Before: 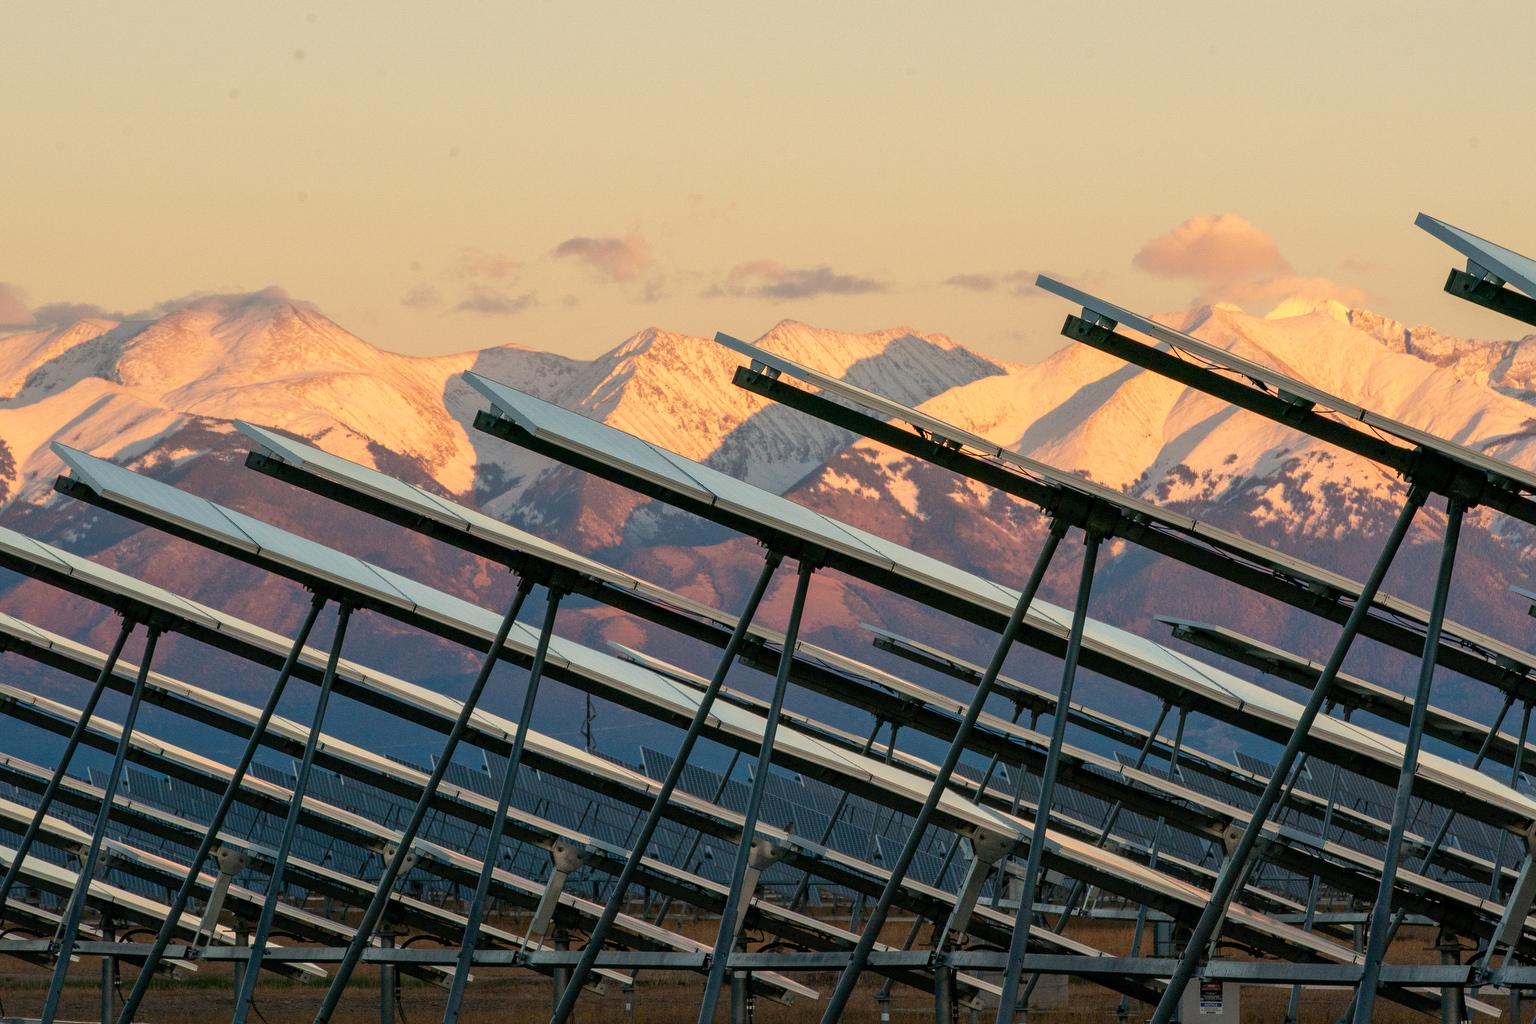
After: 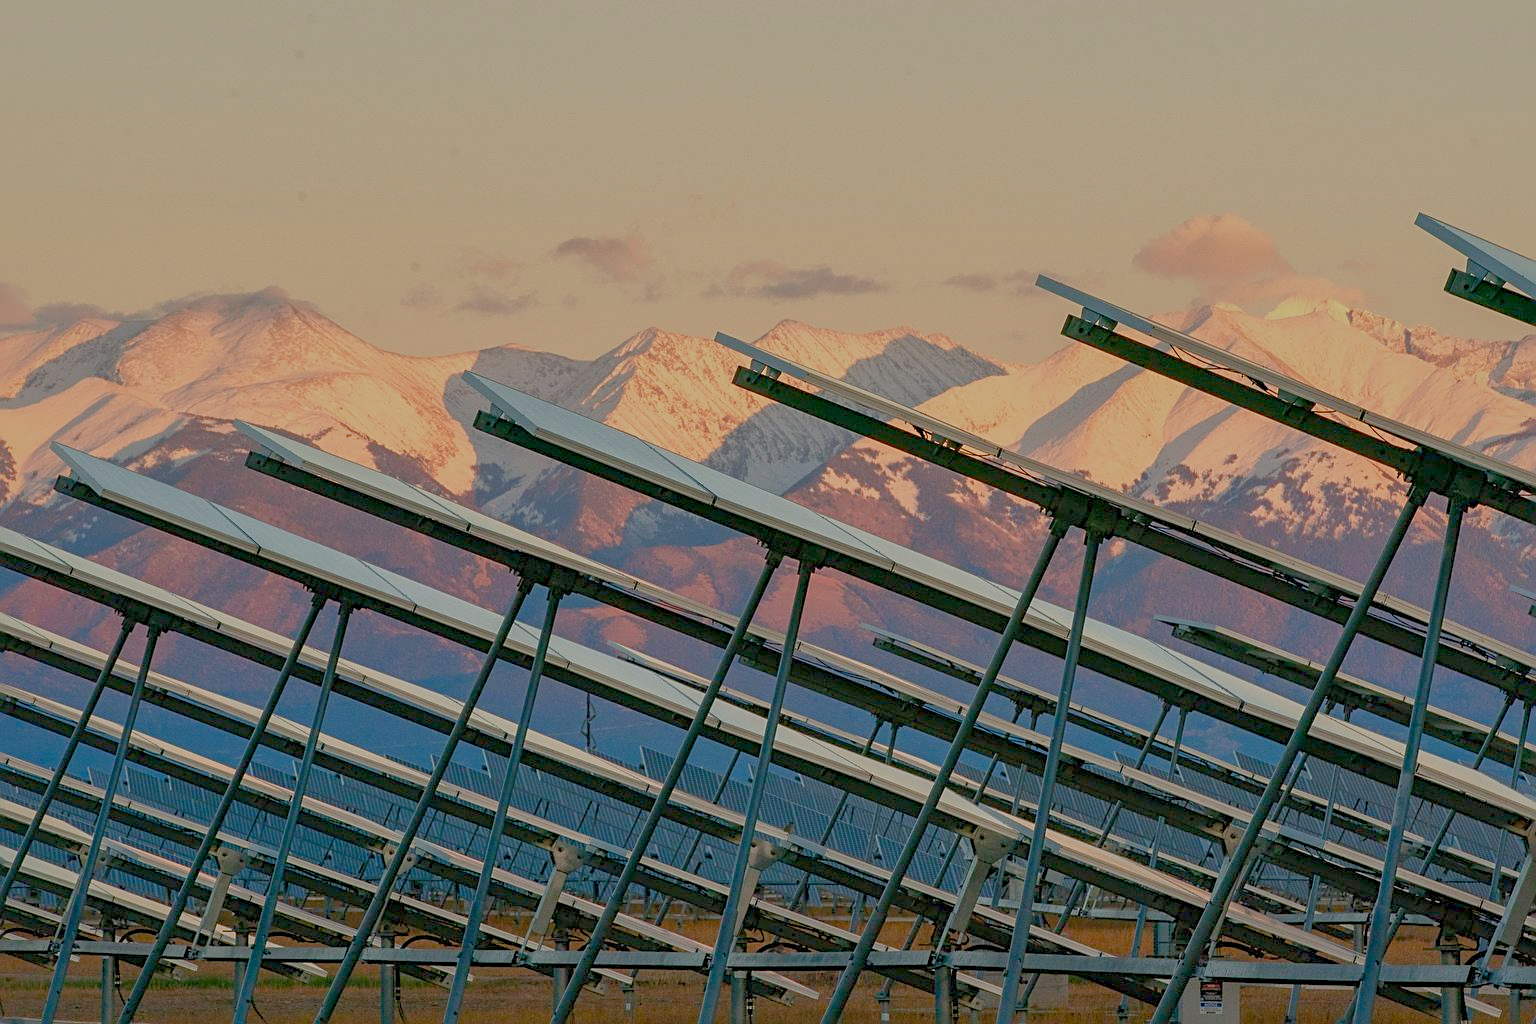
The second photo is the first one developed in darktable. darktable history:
shadows and highlights: on, module defaults
color balance rgb: linear chroma grading › shadows -2.457%, linear chroma grading › highlights -14.471%, linear chroma grading › global chroma -9.756%, linear chroma grading › mid-tones -9.961%, perceptual saturation grading › global saturation 20%, perceptual saturation grading › highlights -25.371%, perceptual saturation grading › shadows 49.608%, contrast -29.921%
sharpen: on, module defaults
